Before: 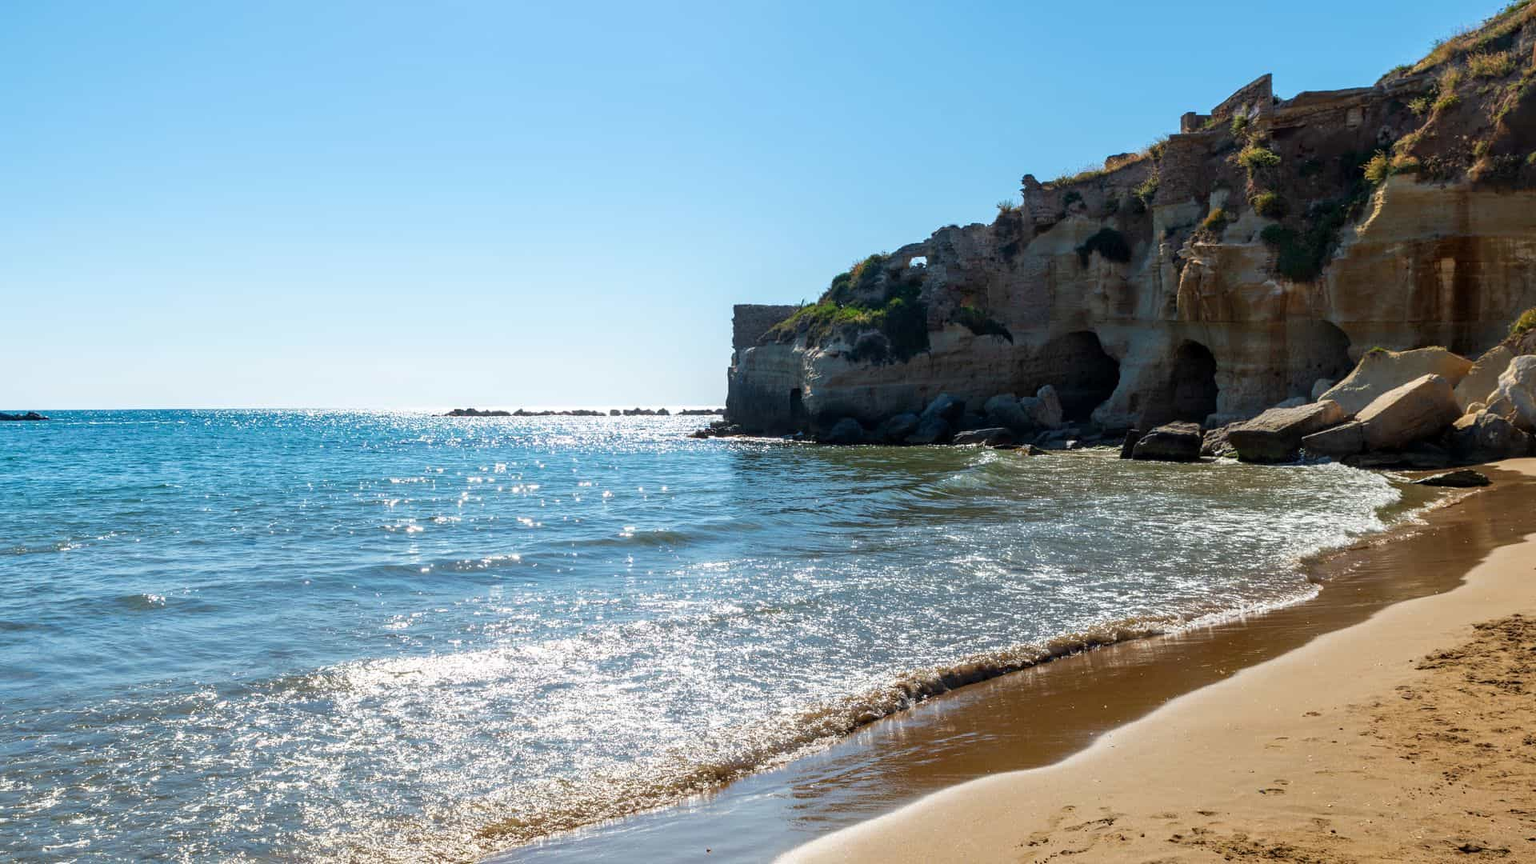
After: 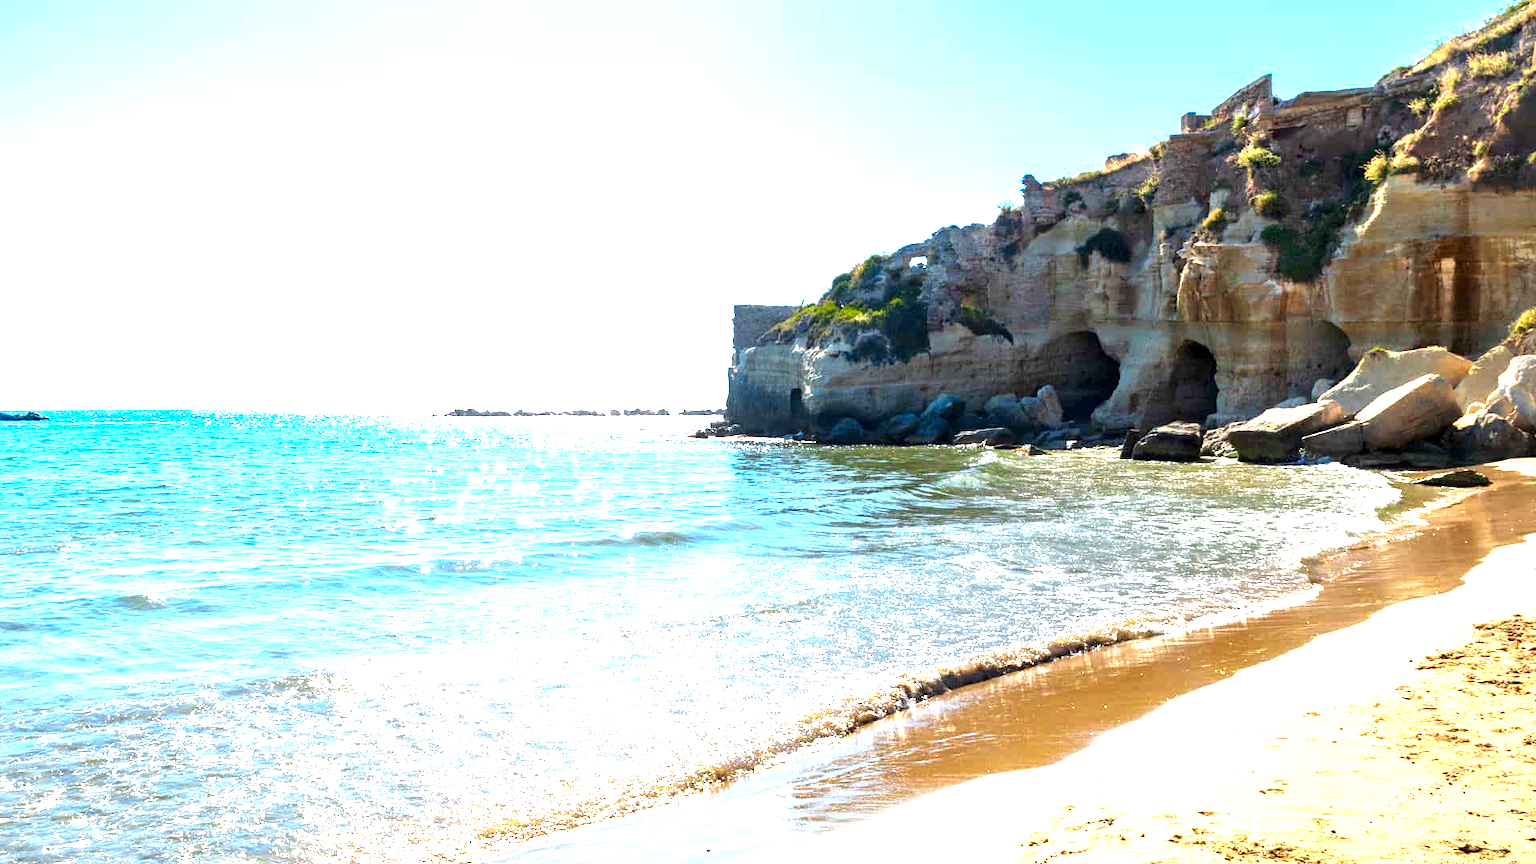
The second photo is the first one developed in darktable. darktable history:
exposure: black level correction 0, exposure 1.75 EV, compensate exposure bias true, compensate highlight preservation false
sharpen: radius 2.883, amount 0.868, threshold 47.523
local contrast: mode bilateral grid, contrast 20, coarseness 50, detail 120%, midtone range 0.2
color zones: curves: ch0 [(0.099, 0.624) (0.257, 0.596) (0.384, 0.376) (0.529, 0.492) (0.697, 0.564) (0.768, 0.532) (0.908, 0.644)]; ch1 [(0.112, 0.564) (0.254, 0.612) (0.432, 0.676) (0.592, 0.456) (0.743, 0.684) (0.888, 0.536)]; ch2 [(0.25, 0.5) (0.469, 0.36) (0.75, 0.5)]
